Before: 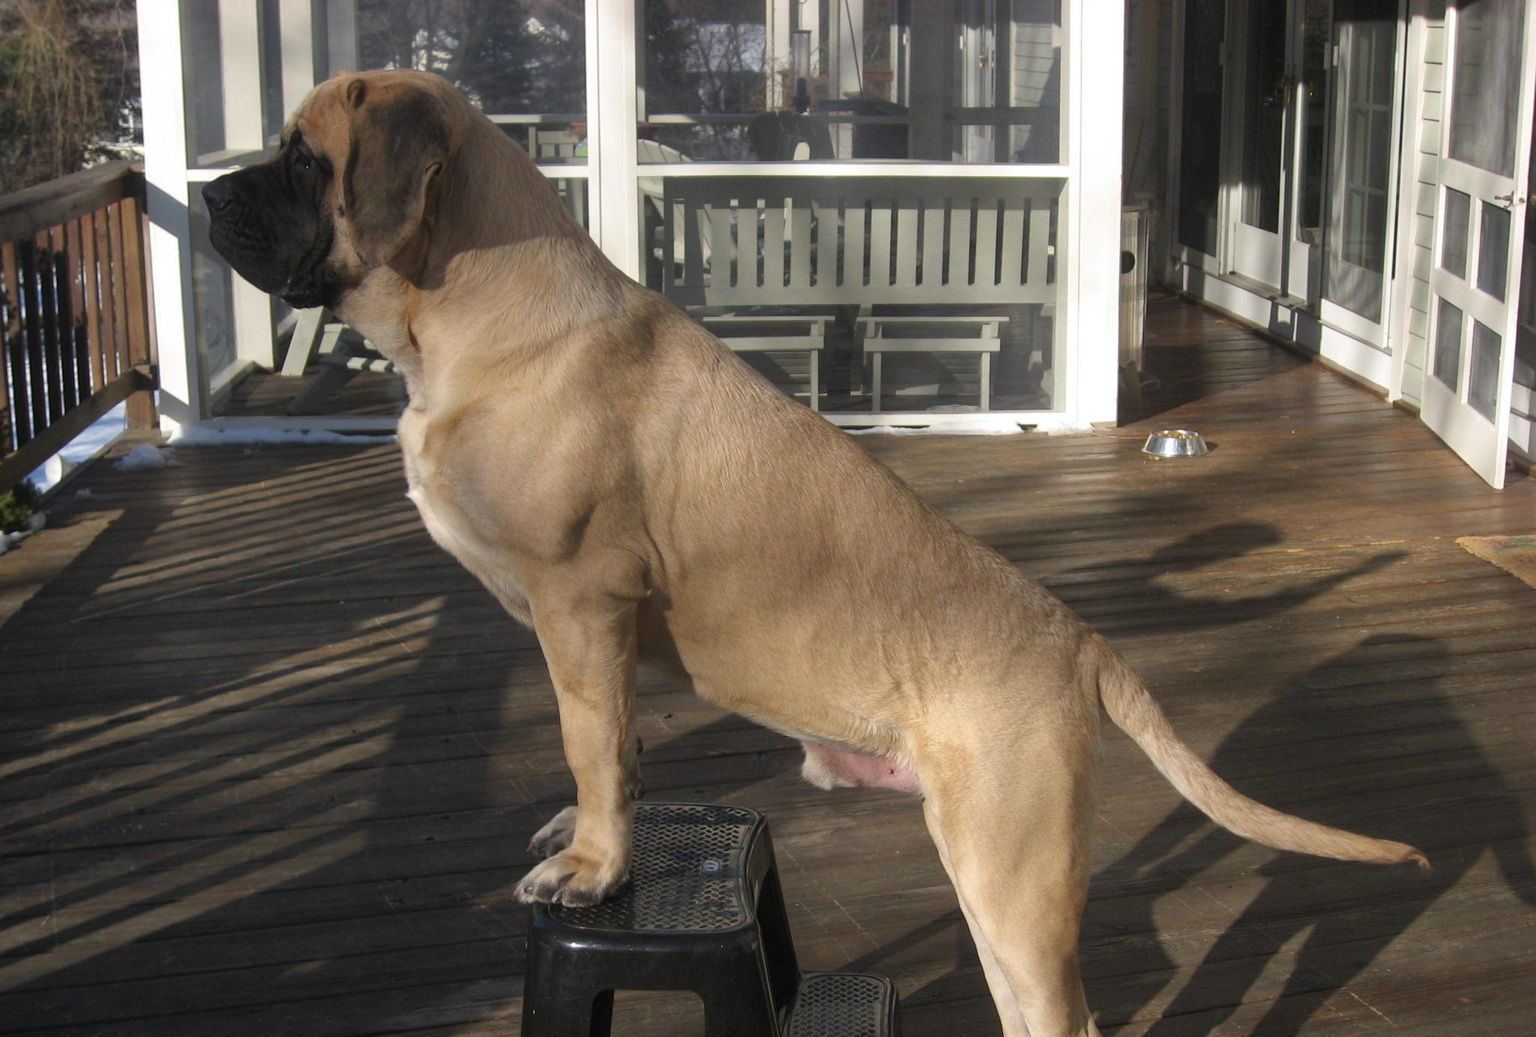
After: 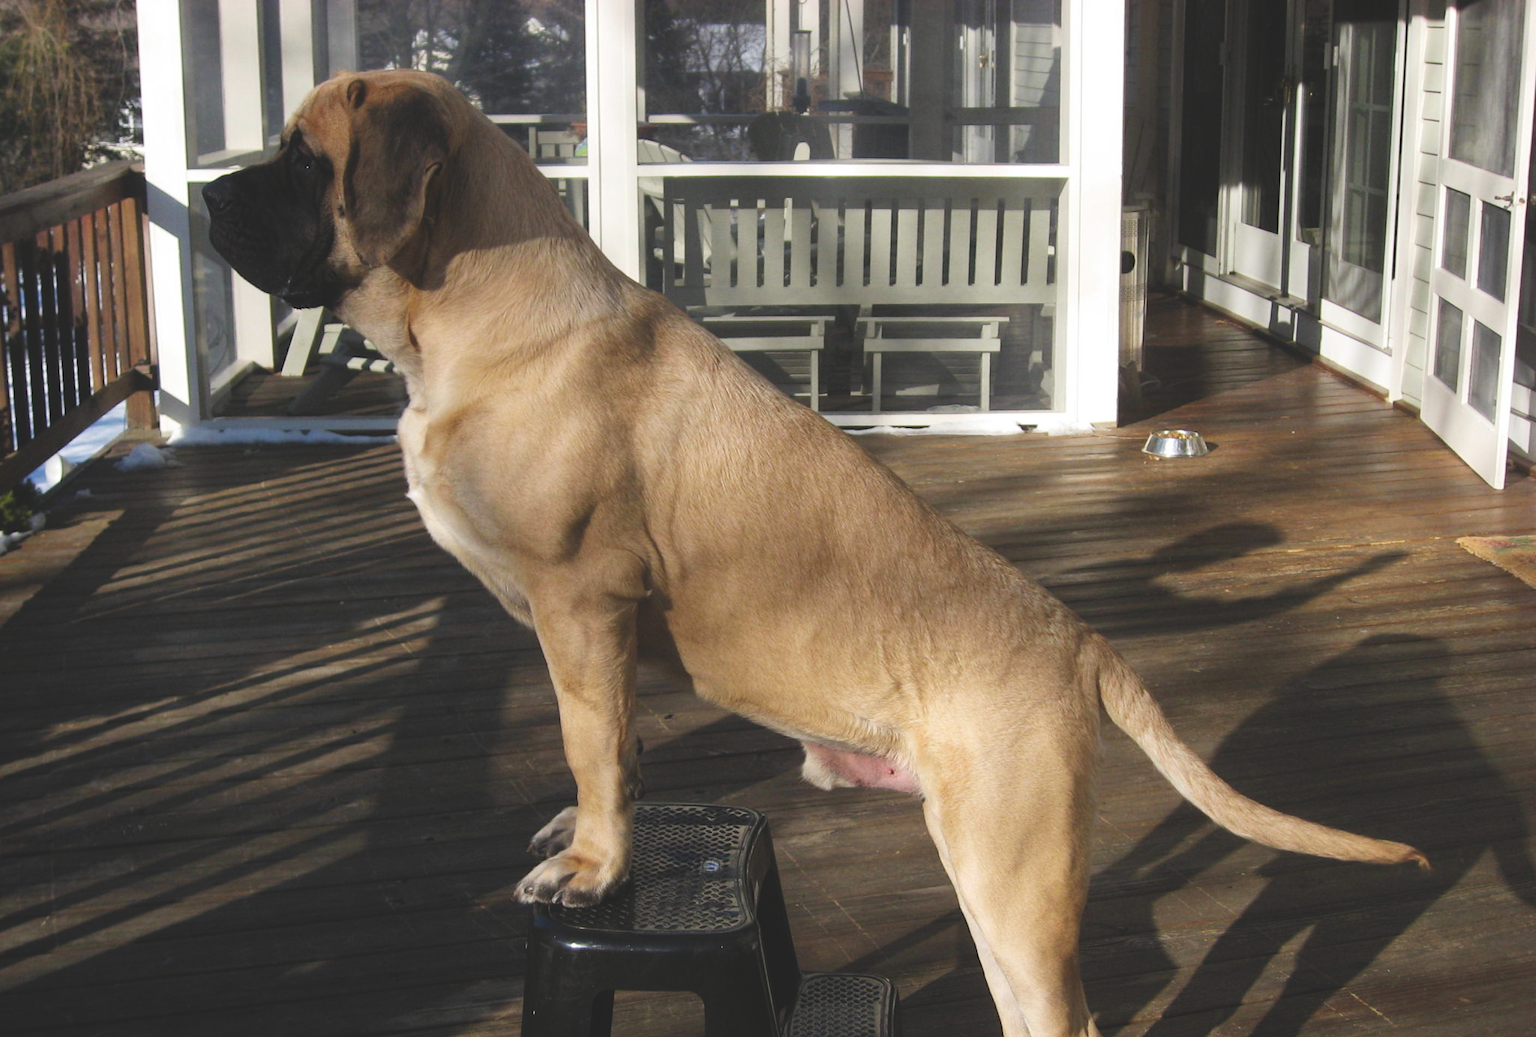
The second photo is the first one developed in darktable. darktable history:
tone curve: curves: ch0 [(0, 0.129) (0.187, 0.207) (0.729, 0.789) (1, 1)], preserve colors none
